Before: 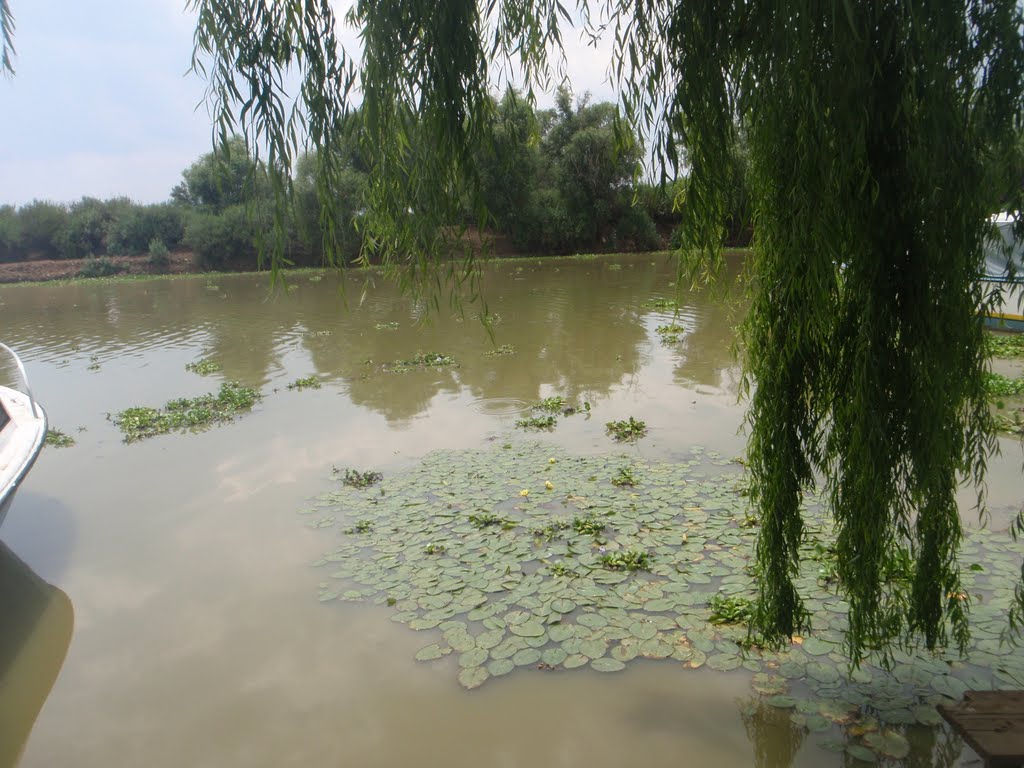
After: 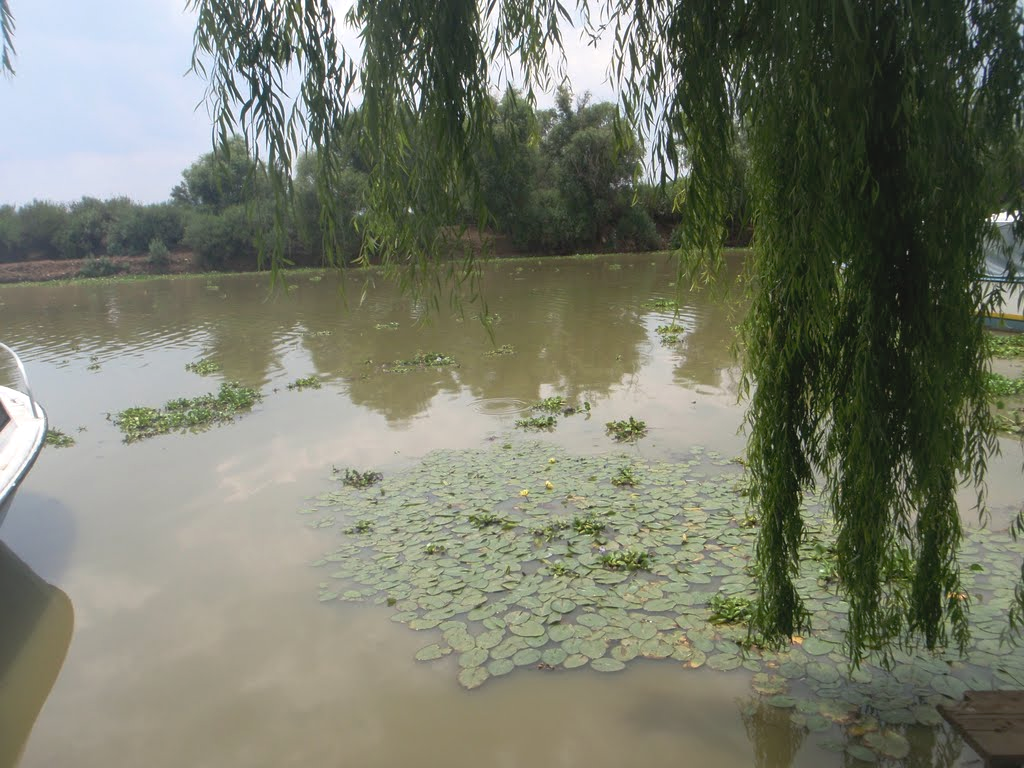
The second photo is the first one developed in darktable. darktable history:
tone curve: curves: ch0 [(0, 0.042) (0.129, 0.18) (0.501, 0.497) (1, 1)], preserve colors none
contrast equalizer: y [[0.6 ×6], [0.55 ×6], [0 ×6], [0 ×6], [0 ×6]], mix 0.145
